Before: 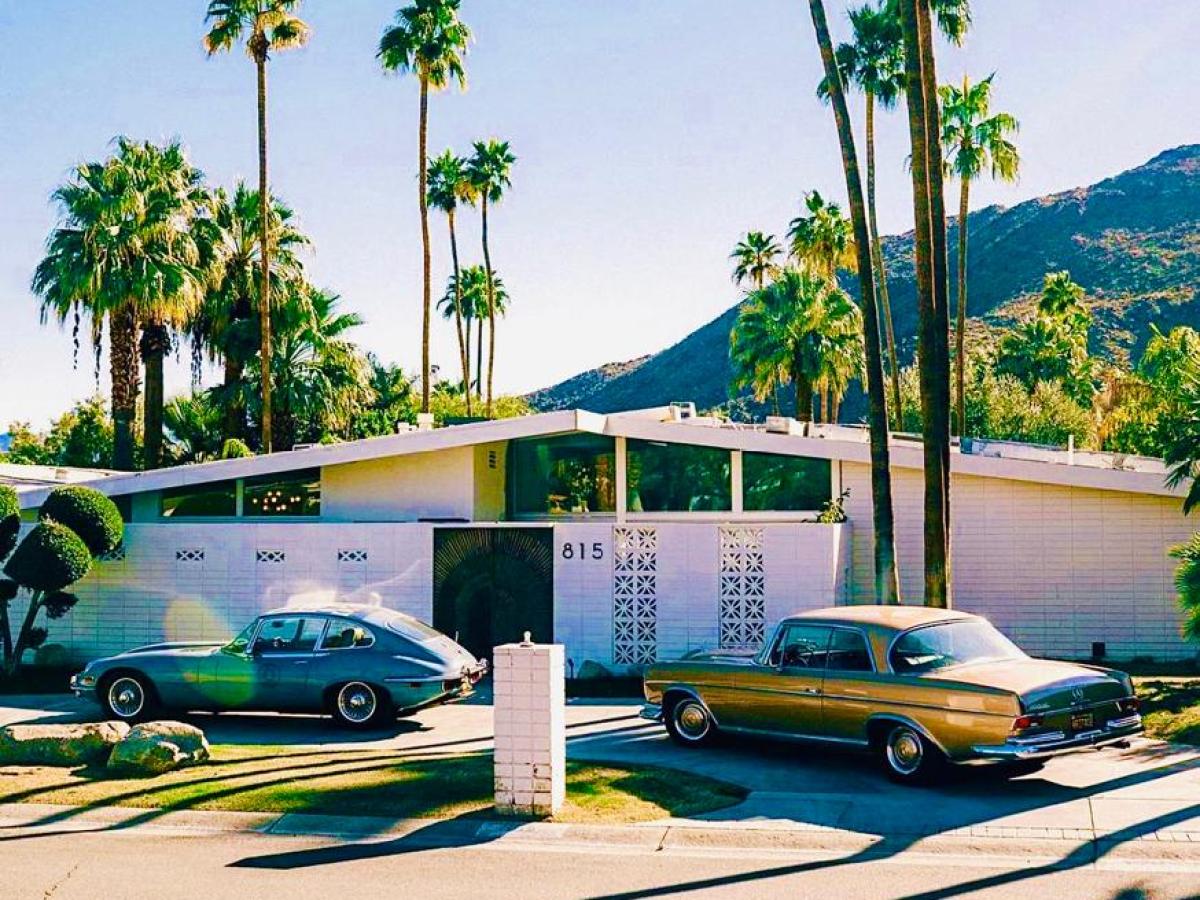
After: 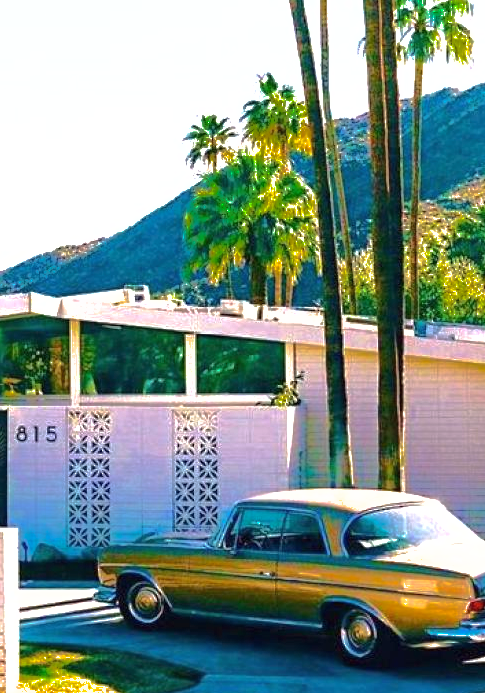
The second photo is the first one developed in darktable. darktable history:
crop: left 45.533%, top 13.031%, right 14.019%, bottom 9.943%
exposure: black level correction 0, exposure 0.692 EV, compensate exposure bias true, compensate highlight preservation false
shadows and highlights: shadows 25.13, highlights -70.59
